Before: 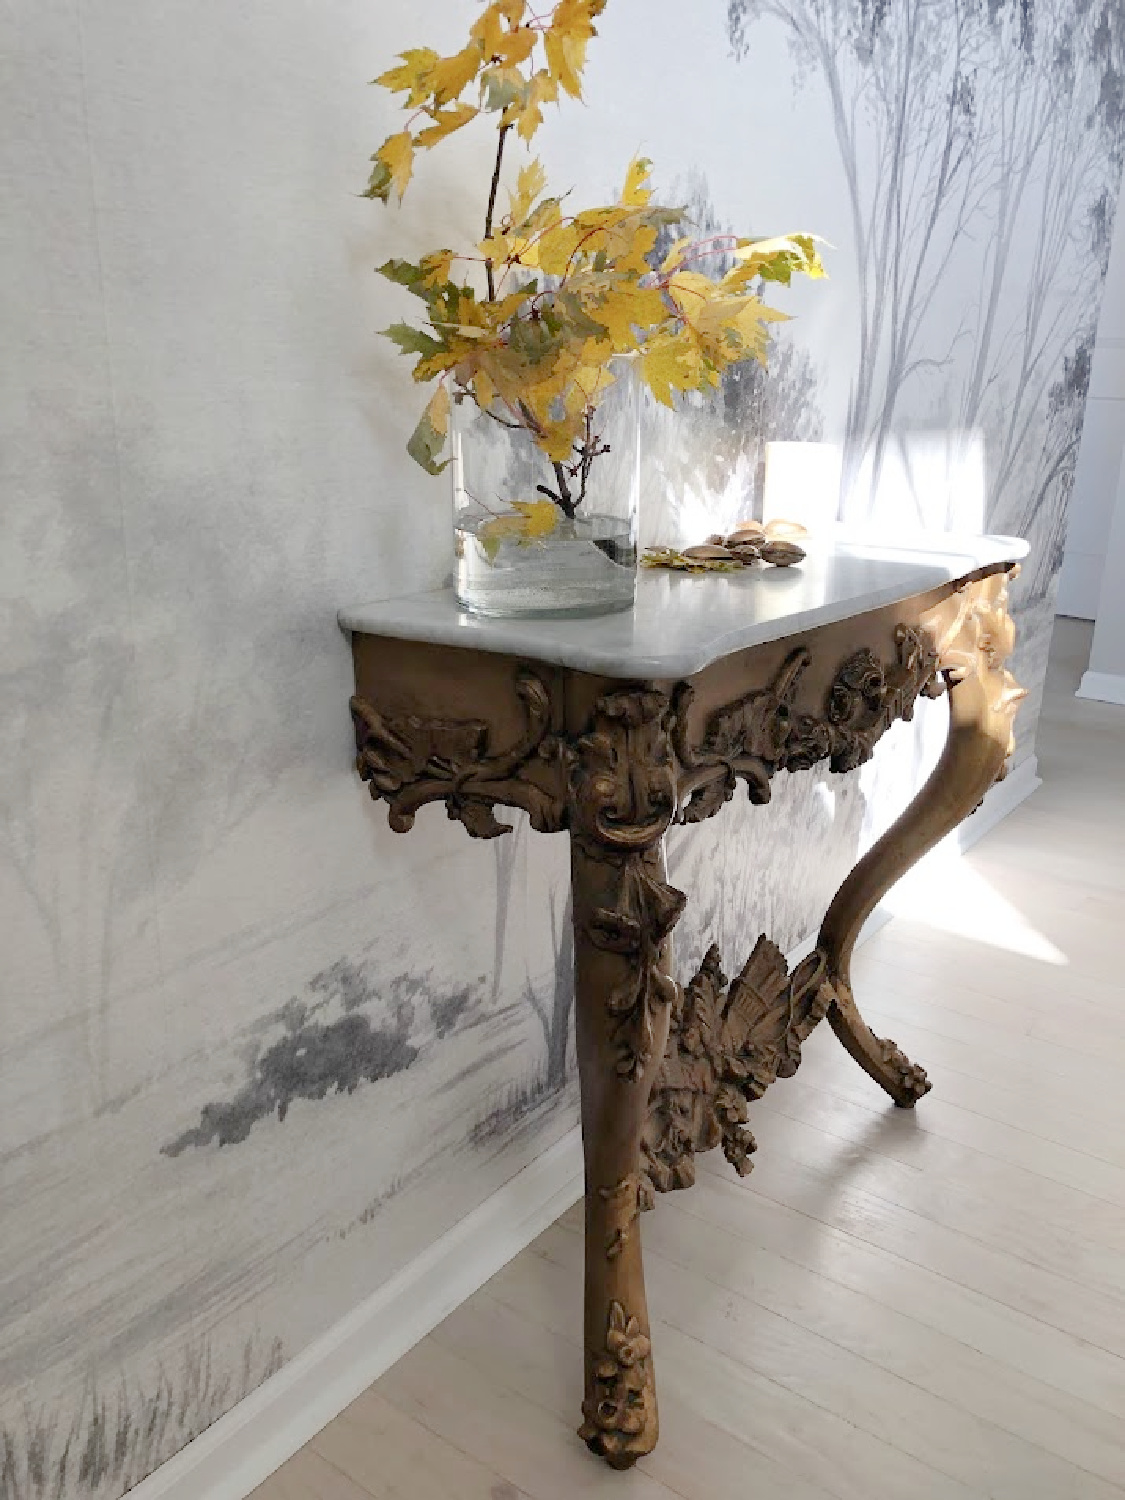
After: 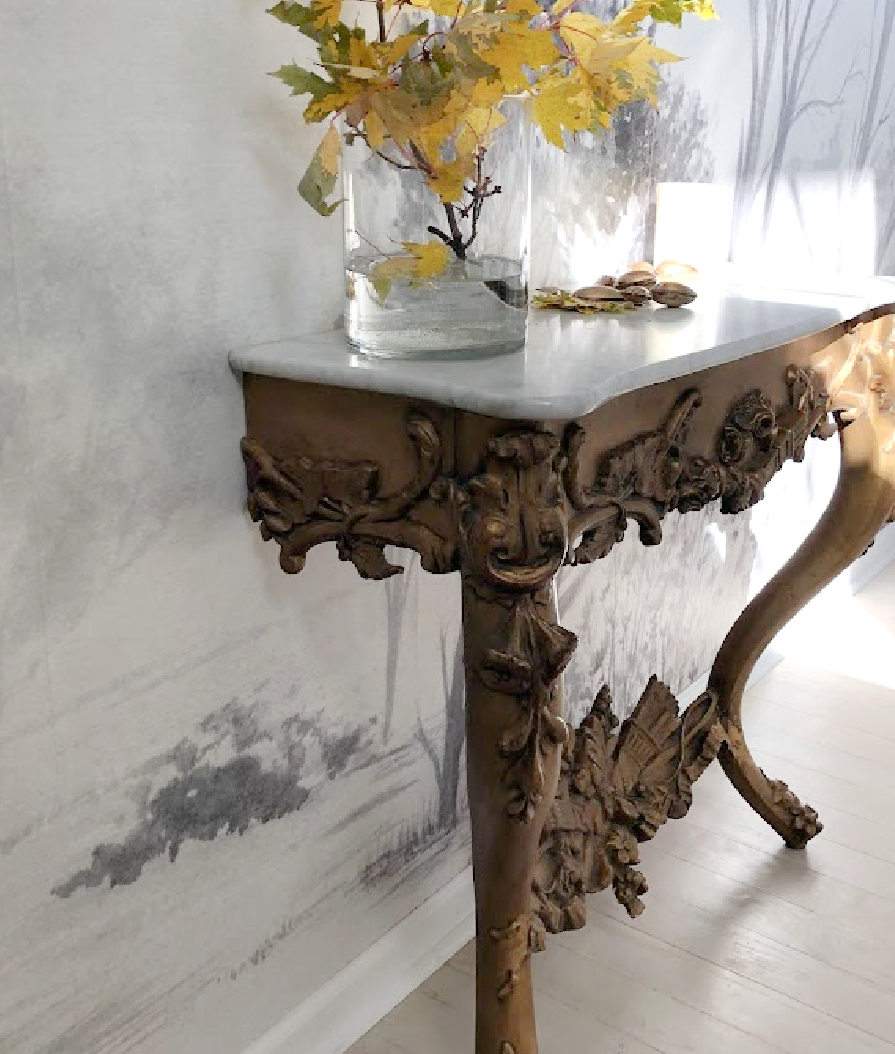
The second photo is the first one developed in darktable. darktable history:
crop: left 9.729%, top 17.292%, right 10.688%, bottom 12.381%
exposure: exposure 0.124 EV, compensate highlight preservation false
